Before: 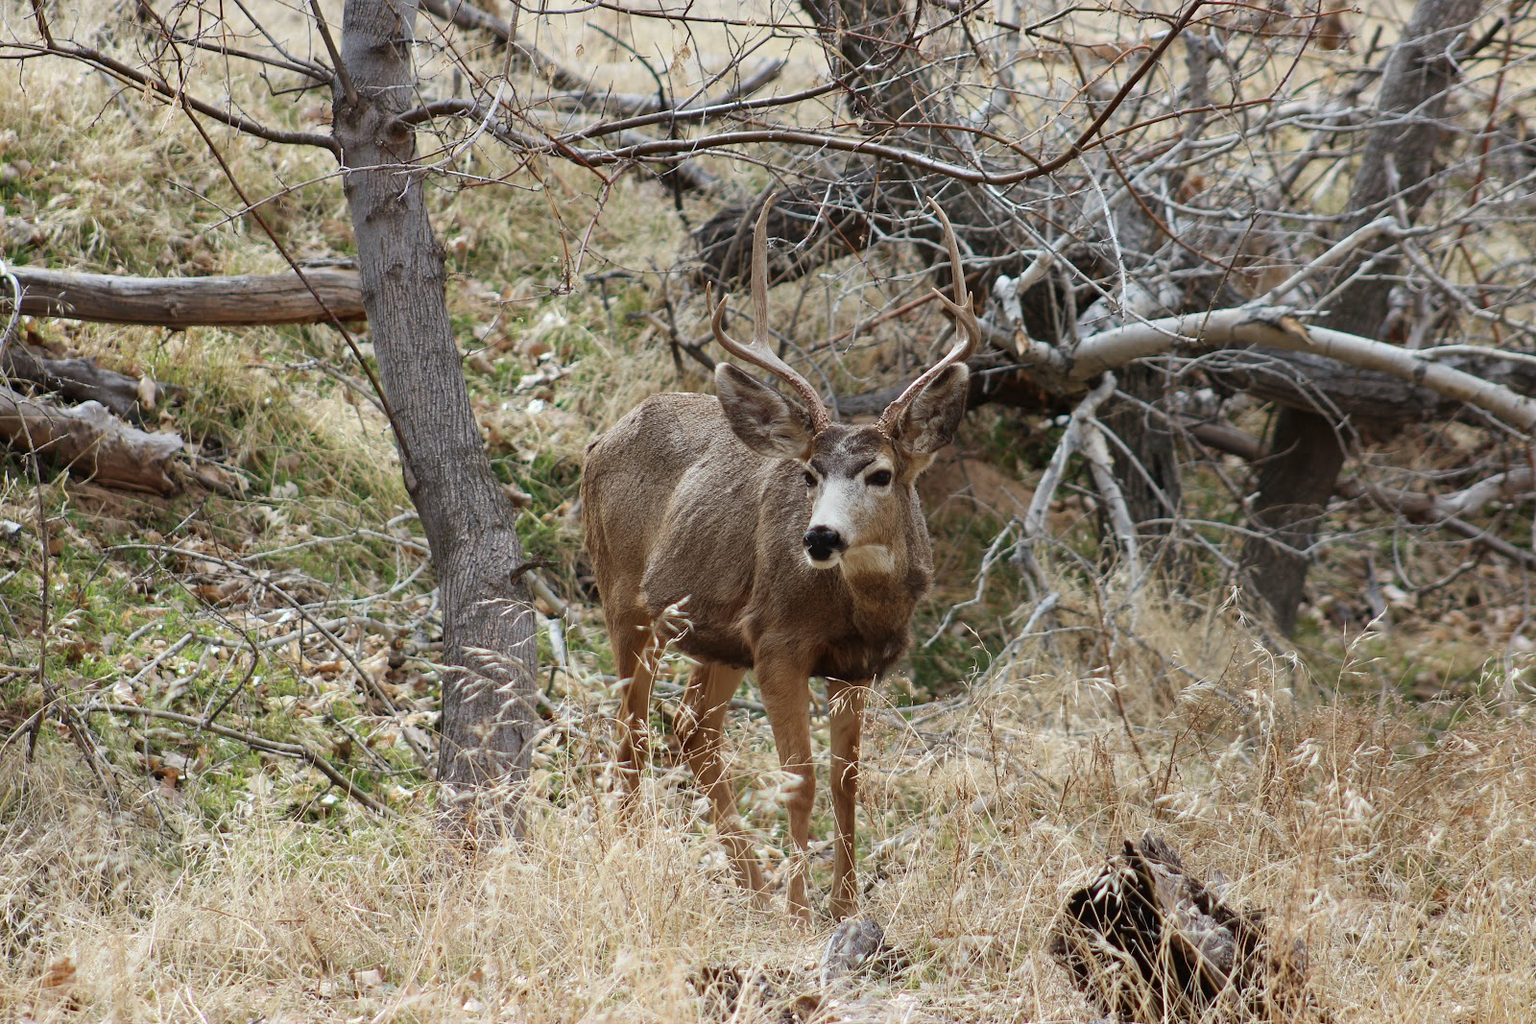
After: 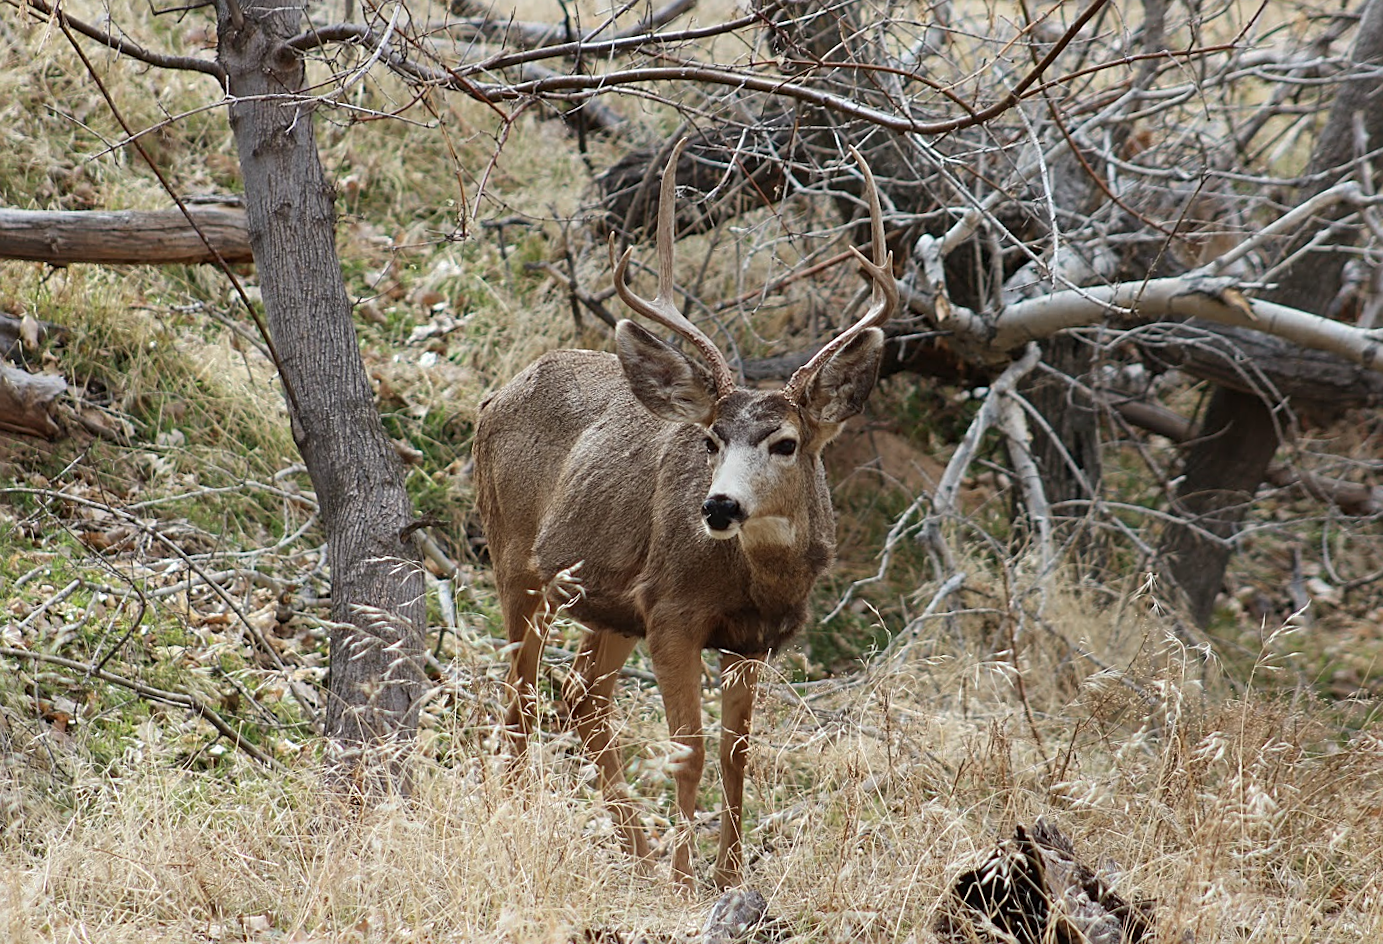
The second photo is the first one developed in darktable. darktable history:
rotate and perspective: rotation 0.074°, lens shift (vertical) 0.096, lens shift (horizontal) -0.041, crop left 0.043, crop right 0.952, crop top 0.024, crop bottom 0.979
sharpen: on, module defaults
crop and rotate: angle -1.96°, left 3.097%, top 4.154%, right 1.586%, bottom 0.529%
